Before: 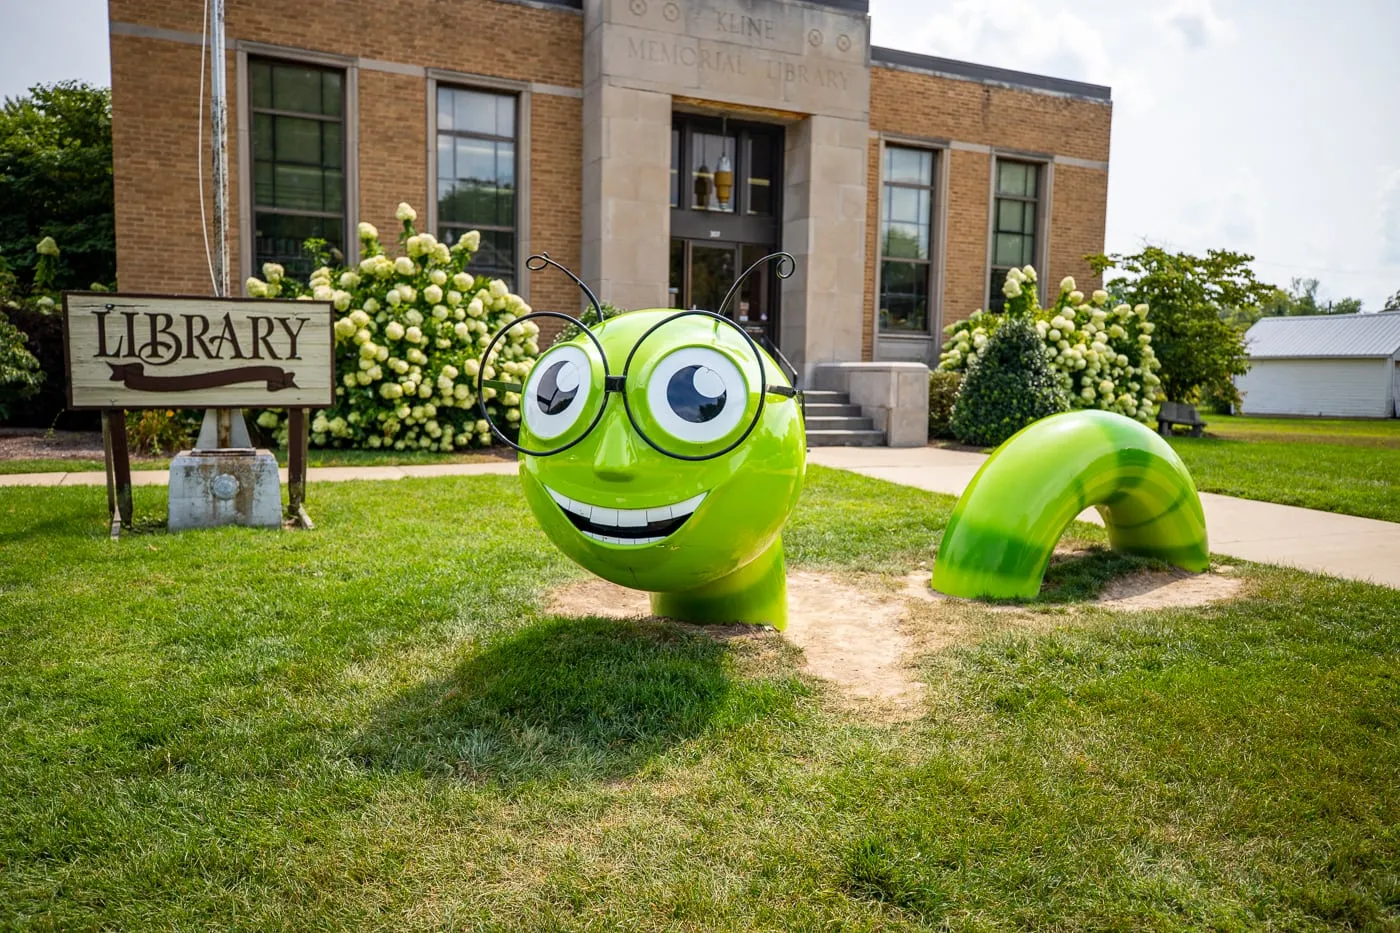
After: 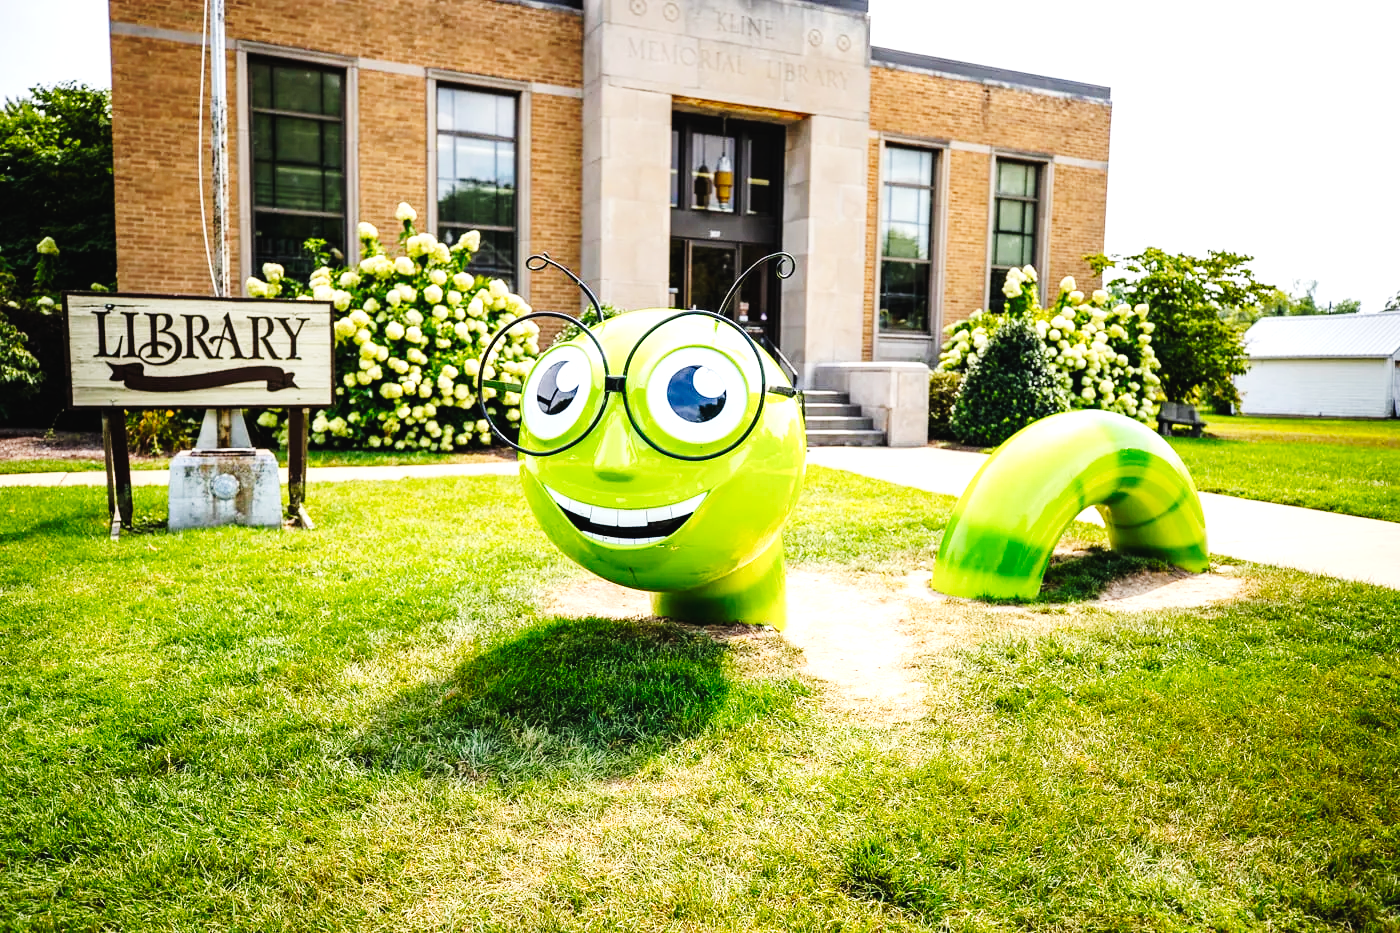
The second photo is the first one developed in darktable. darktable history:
tone equalizer: -8 EV -0.73 EV, -7 EV -0.671 EV, -6 EV -0.628 EV, -5 EV -0.389 EV, -3 EV 0.372 EV, -2 EV 0.6 EV, -1 EV 0.694 EV, +0 EV 0.772 EV
tone curve: curves: ch0 [(0.003, 0.023) (0.071, 0.052) (0.236, 0.197) (0.466, 0.557) (0.631, 0.764) (0.806, 0.906) (1, 1)]; ch1 [(0, 0) (0.262, 0.227) (0.417, 0.386) (0.469, 0.467) (0.502, 0.51) (0.528, 0.521) (0.573, 0.555) (0.605, 0.621) (0.644, 0.671) (0.686, 0.728) (0.994, 0.987)]; ch2 [(0, 0) (0.262, 0.188) (0.385, 0.353) (0.427, 0.424) (0.495, 0.502) (0.531, 0.555) (0.583, 0.632) (0.644, 0.748) (1, 1)], preserve colors none
